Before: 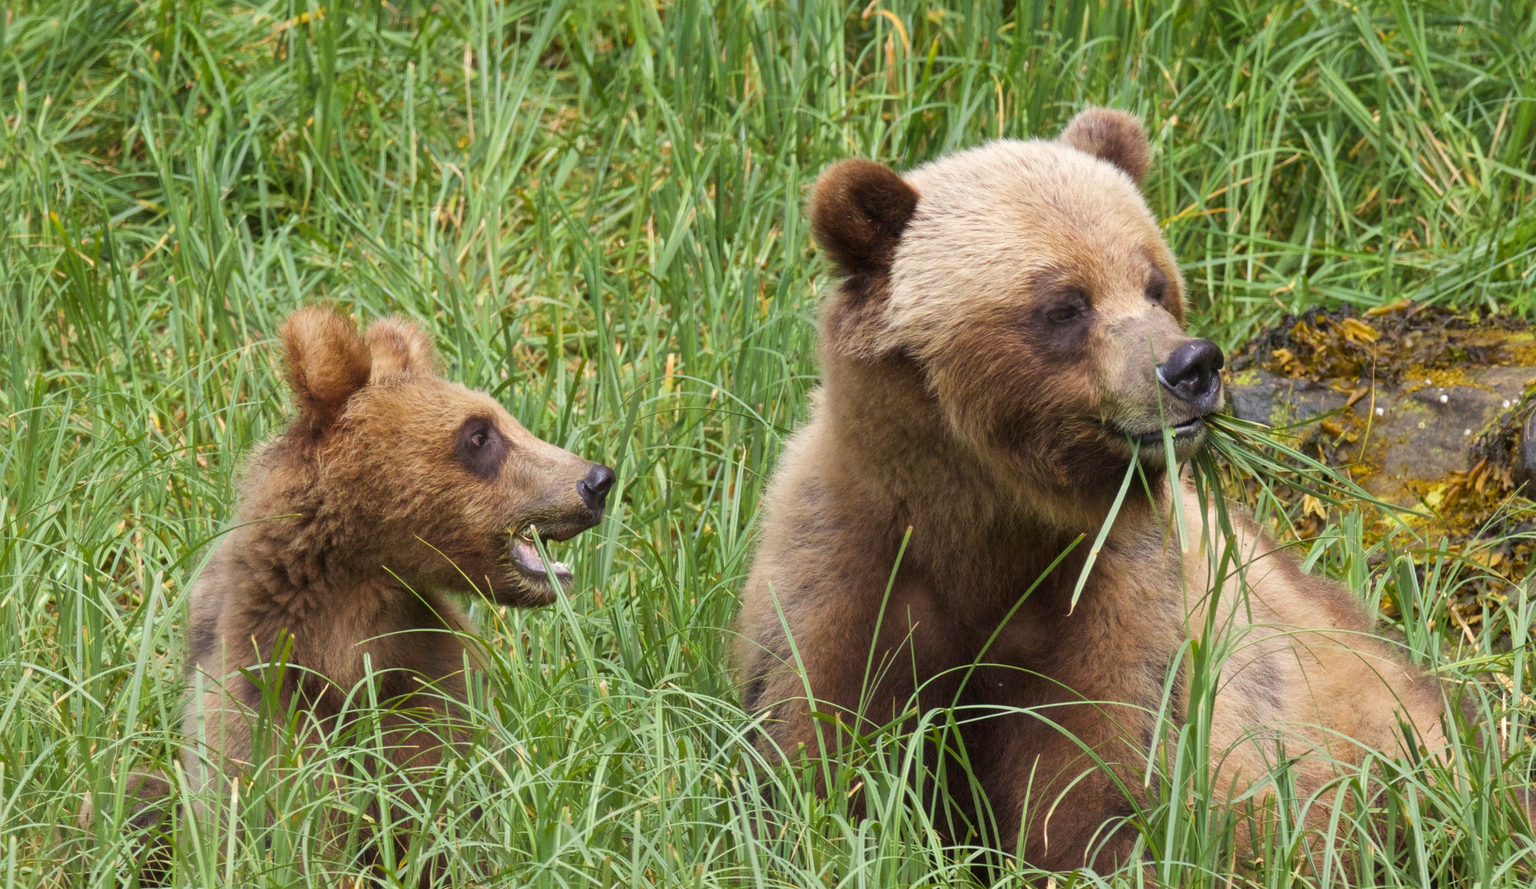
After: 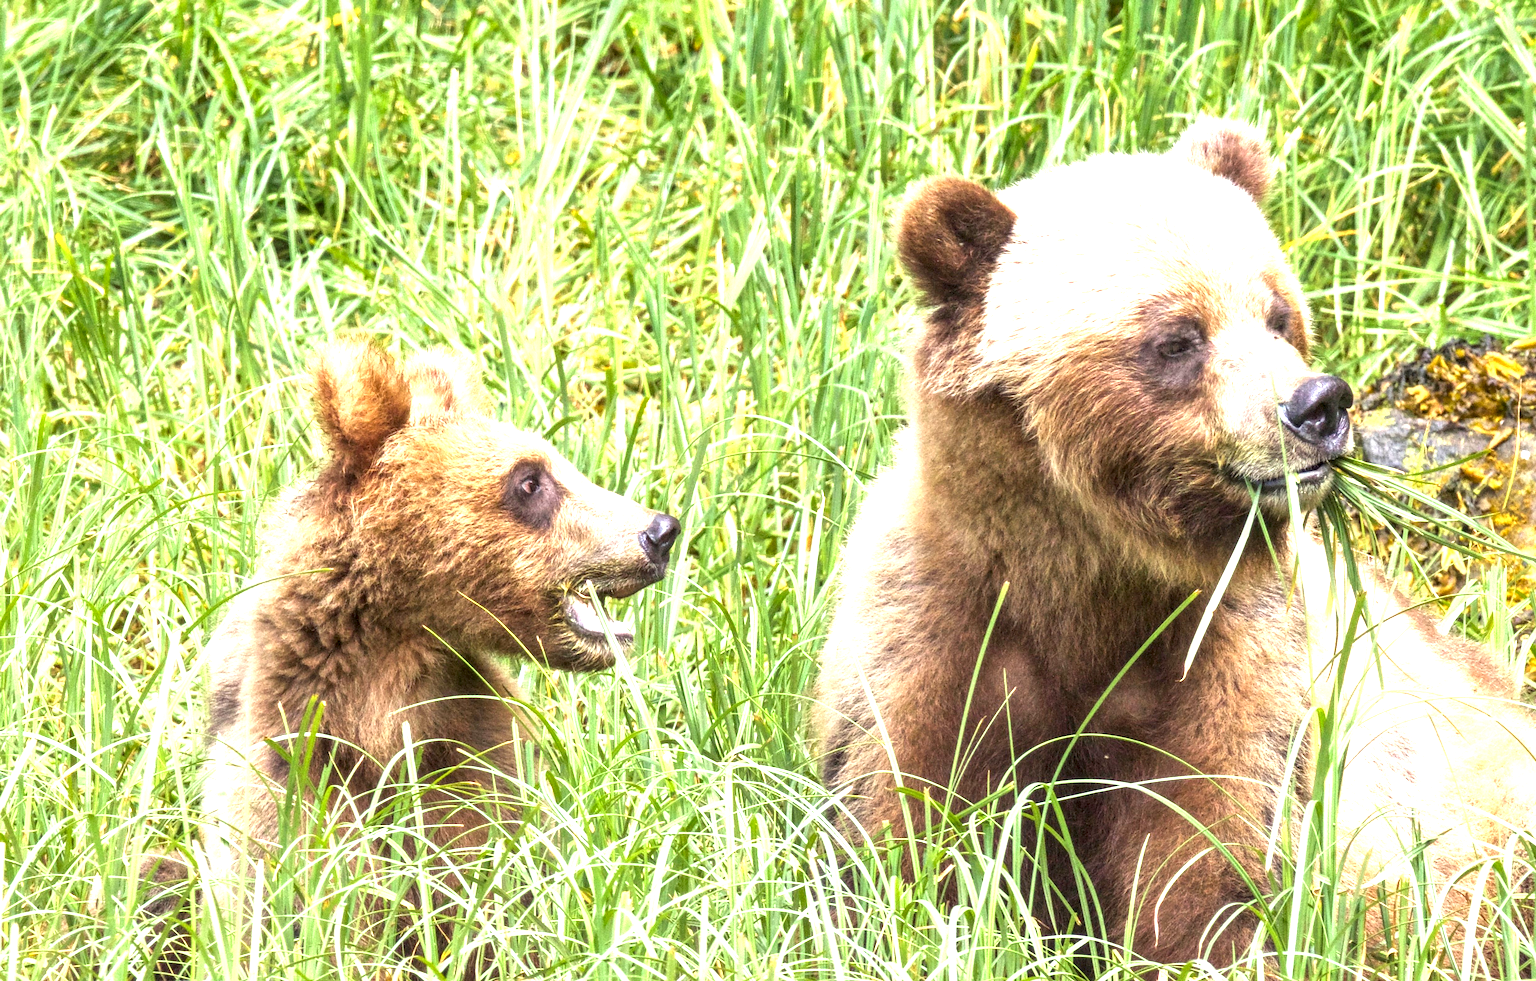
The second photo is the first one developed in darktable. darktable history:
crop: right 9.52%, bottom 0.043%
exposure: black level correction 0, exposure 1.693 EV, compensate highlight preservation false
local contrast: highlights 22%, detail 150%
